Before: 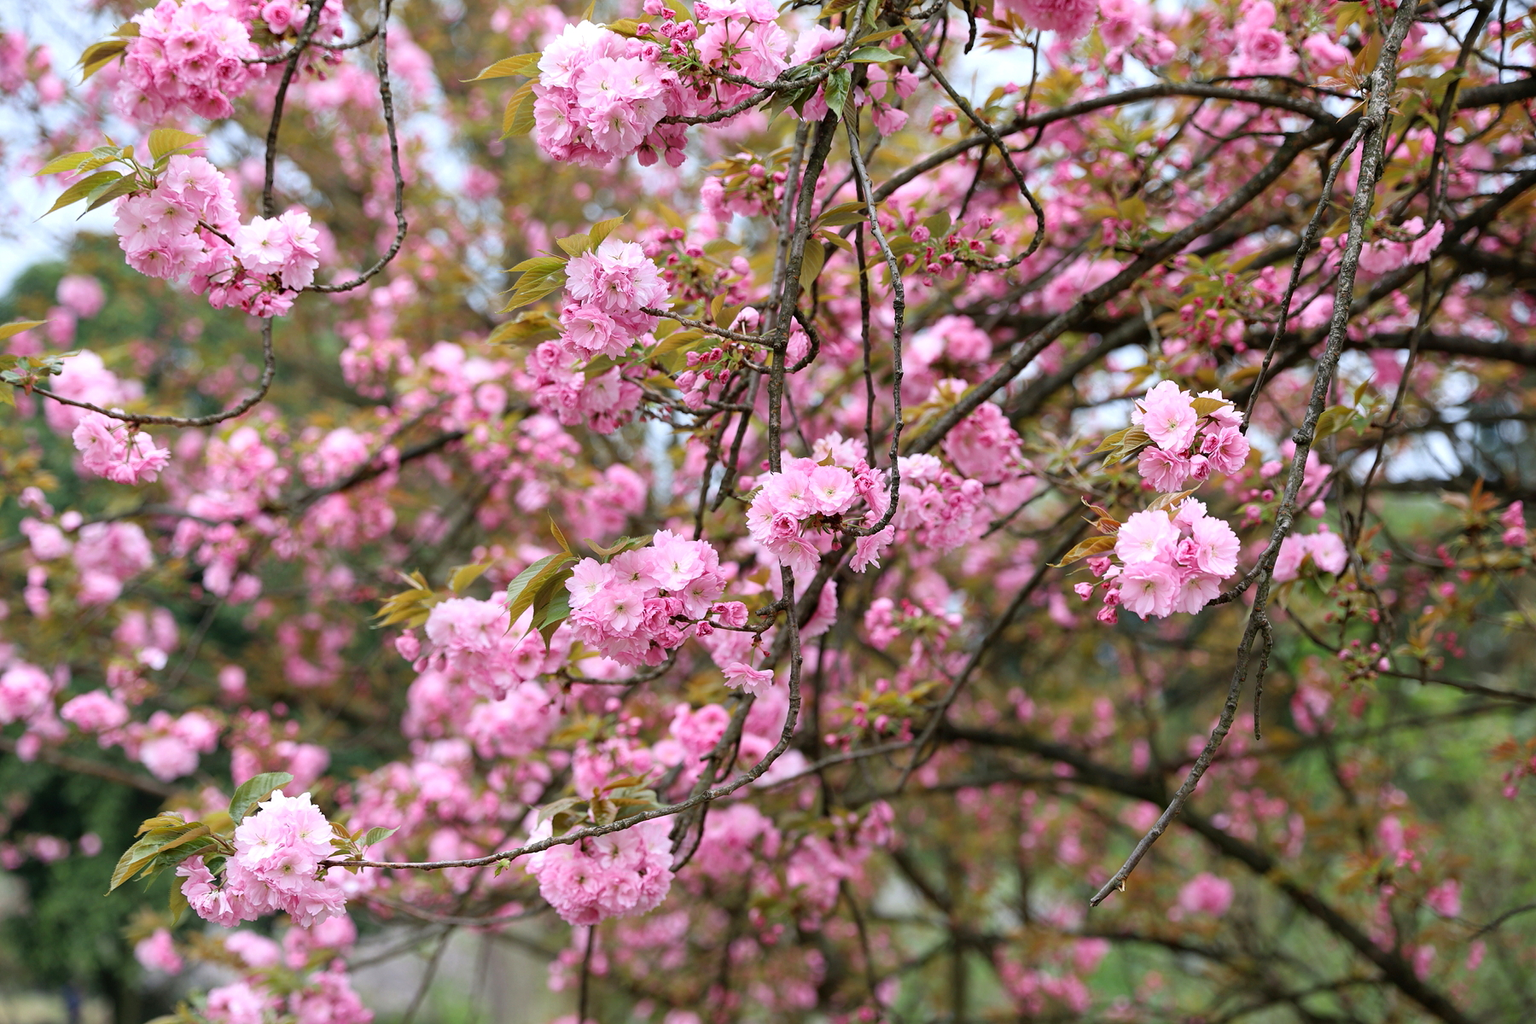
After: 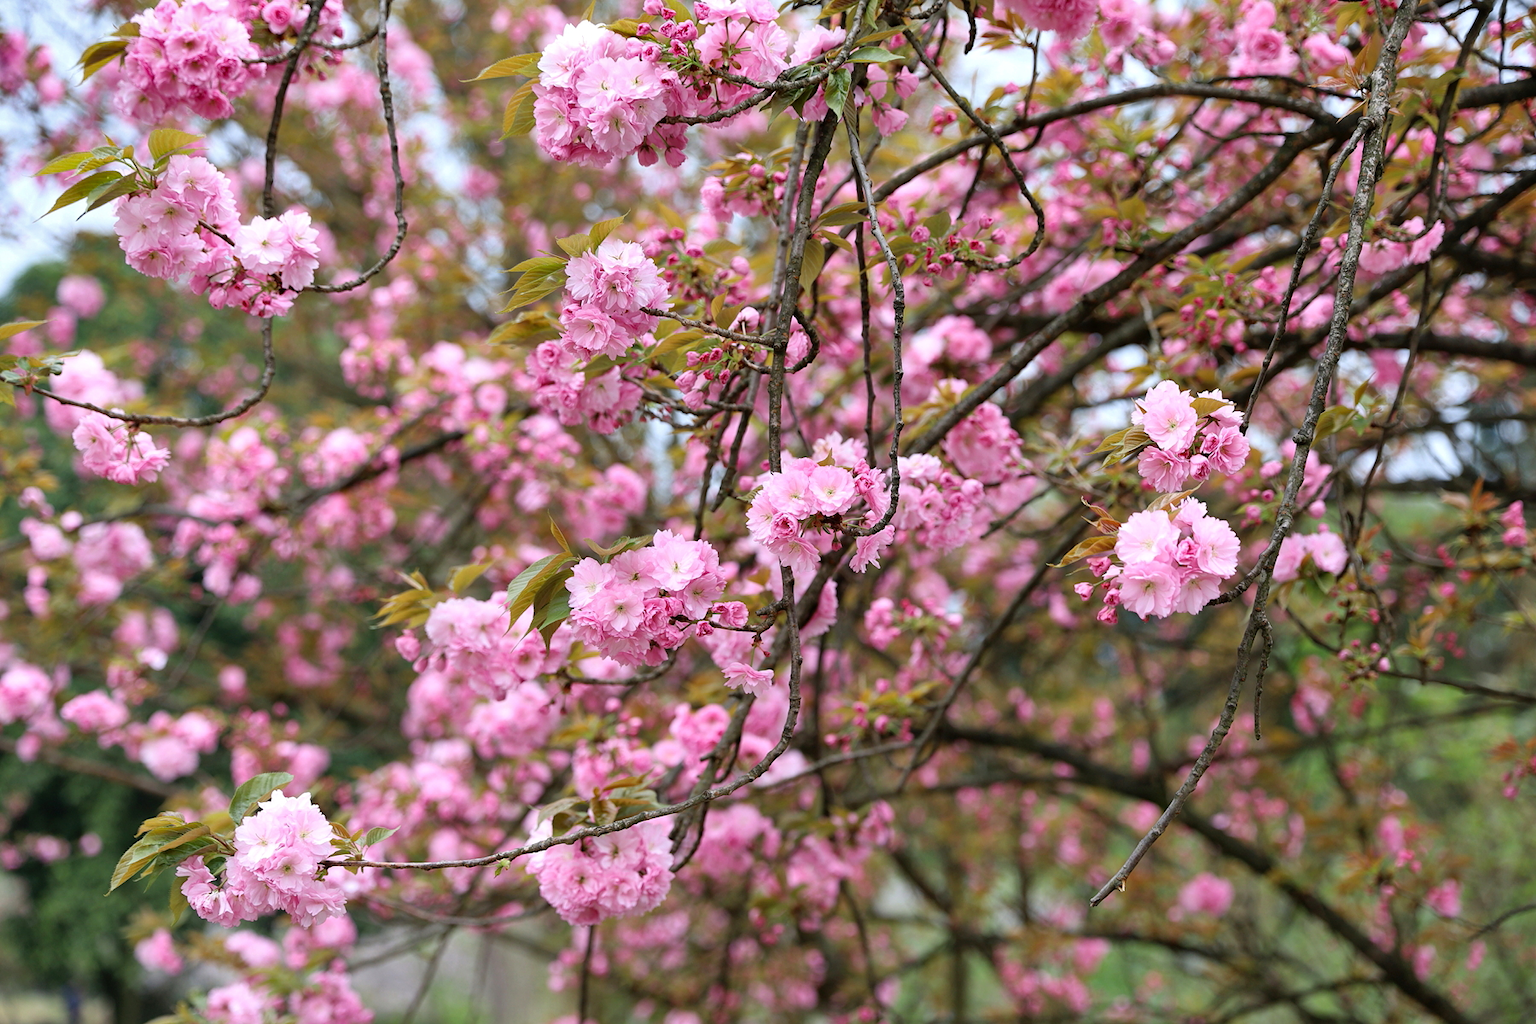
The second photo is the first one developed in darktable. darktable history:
shadows and highlights: highlights color adjustment 89.83%, low approximation 0.01, soften with gaussian
